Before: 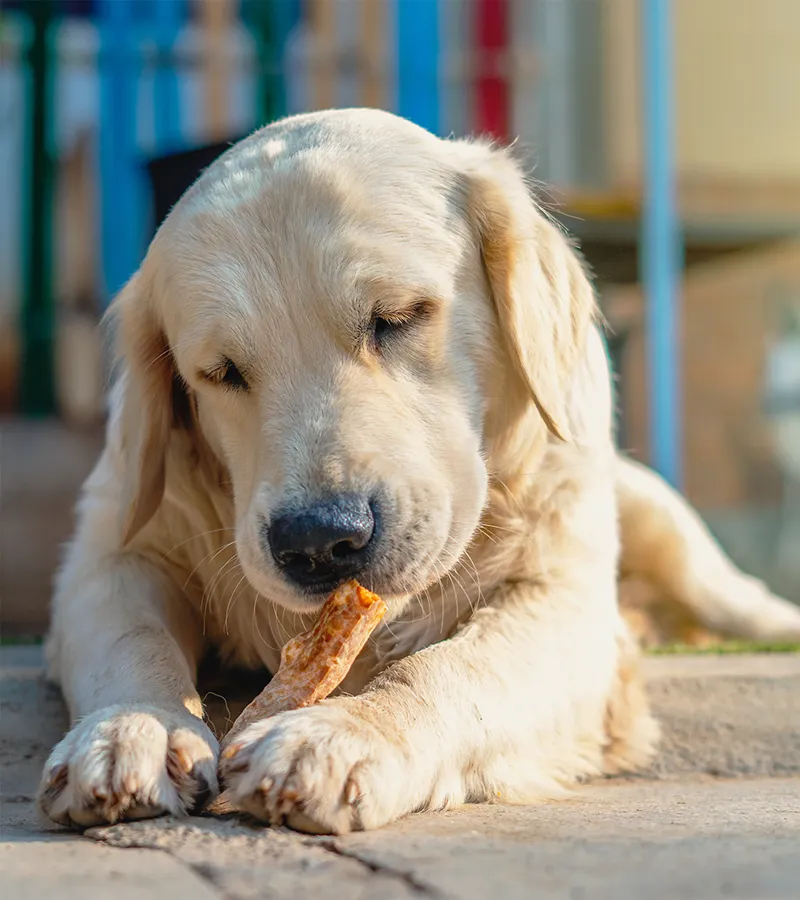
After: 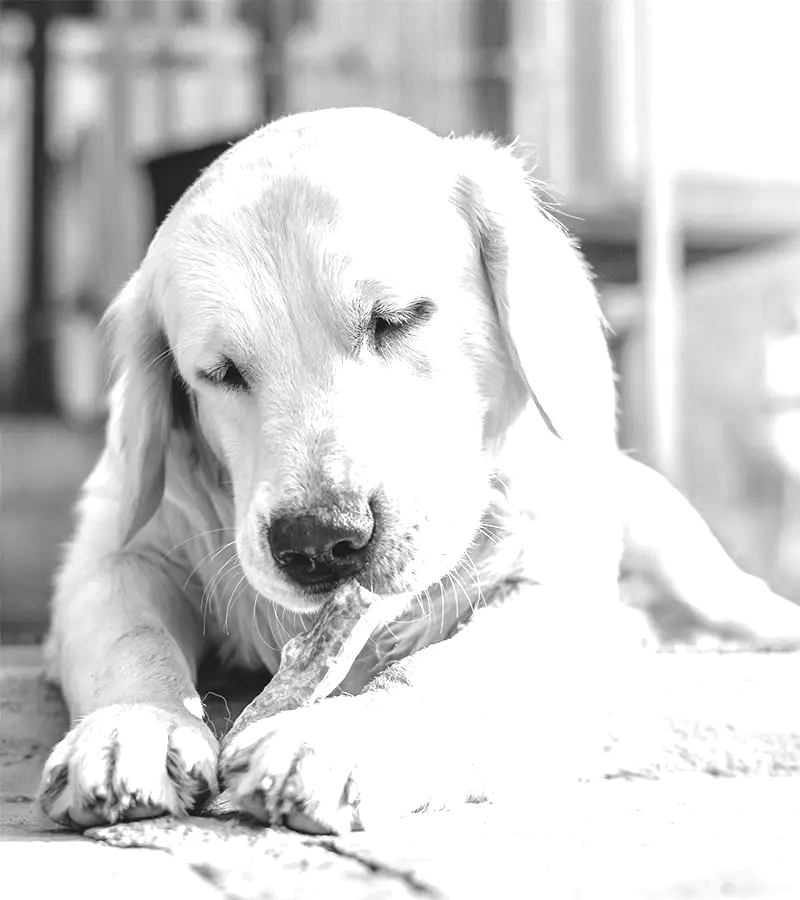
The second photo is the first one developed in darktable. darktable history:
monochrome: a 14.95, b -89.96
exposure: black level correction 0, exposure 1.741 EV, compensate exposure bias true, compensate highlight preservation false
